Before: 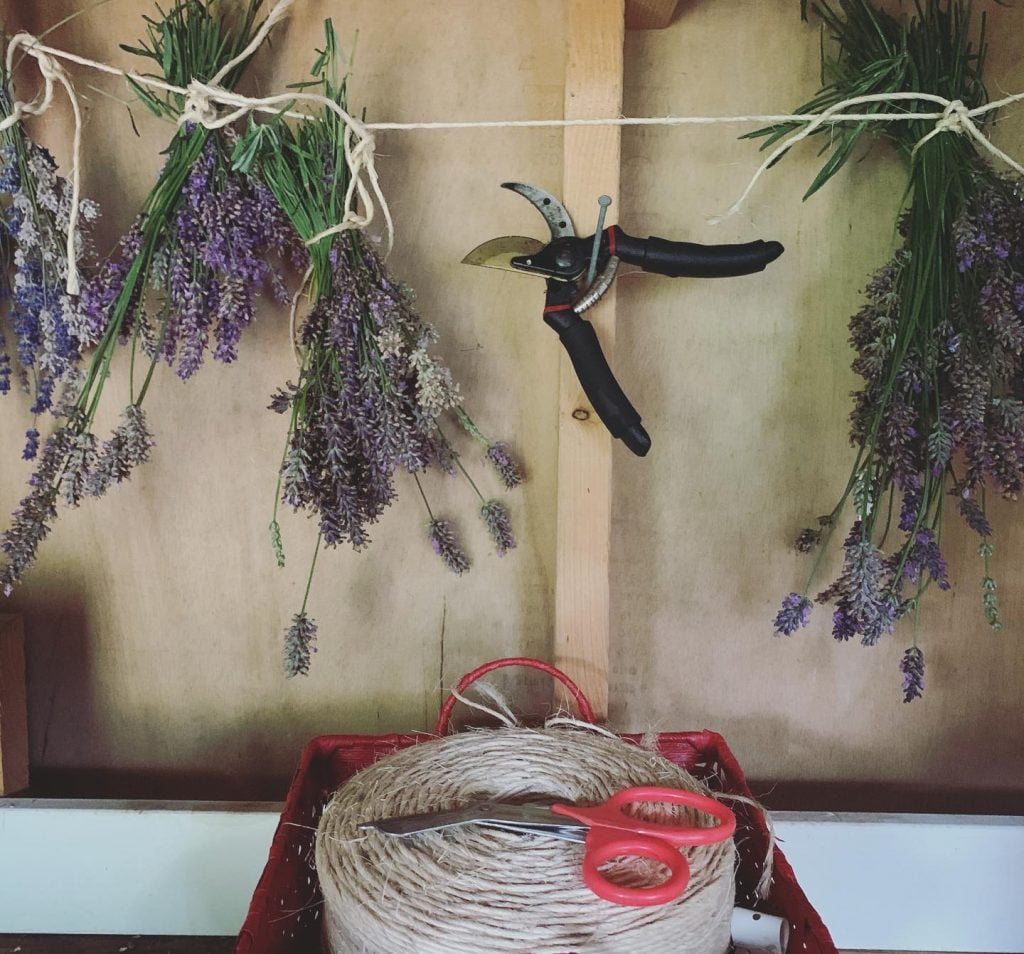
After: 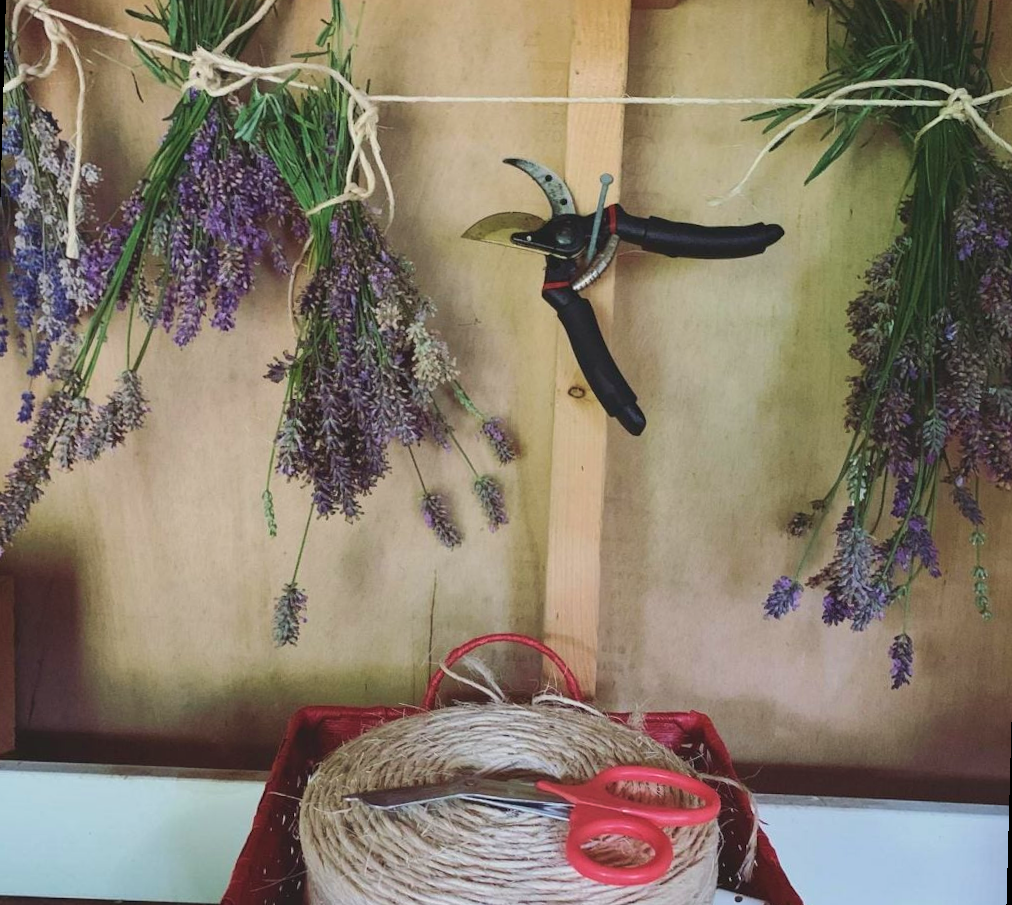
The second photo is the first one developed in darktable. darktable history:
velvia: strength 30%
rotate and perspective: rotation 1.57°, crop left 0.018, crop right 0.982, crop top 0.039, crop bottom 0.961
